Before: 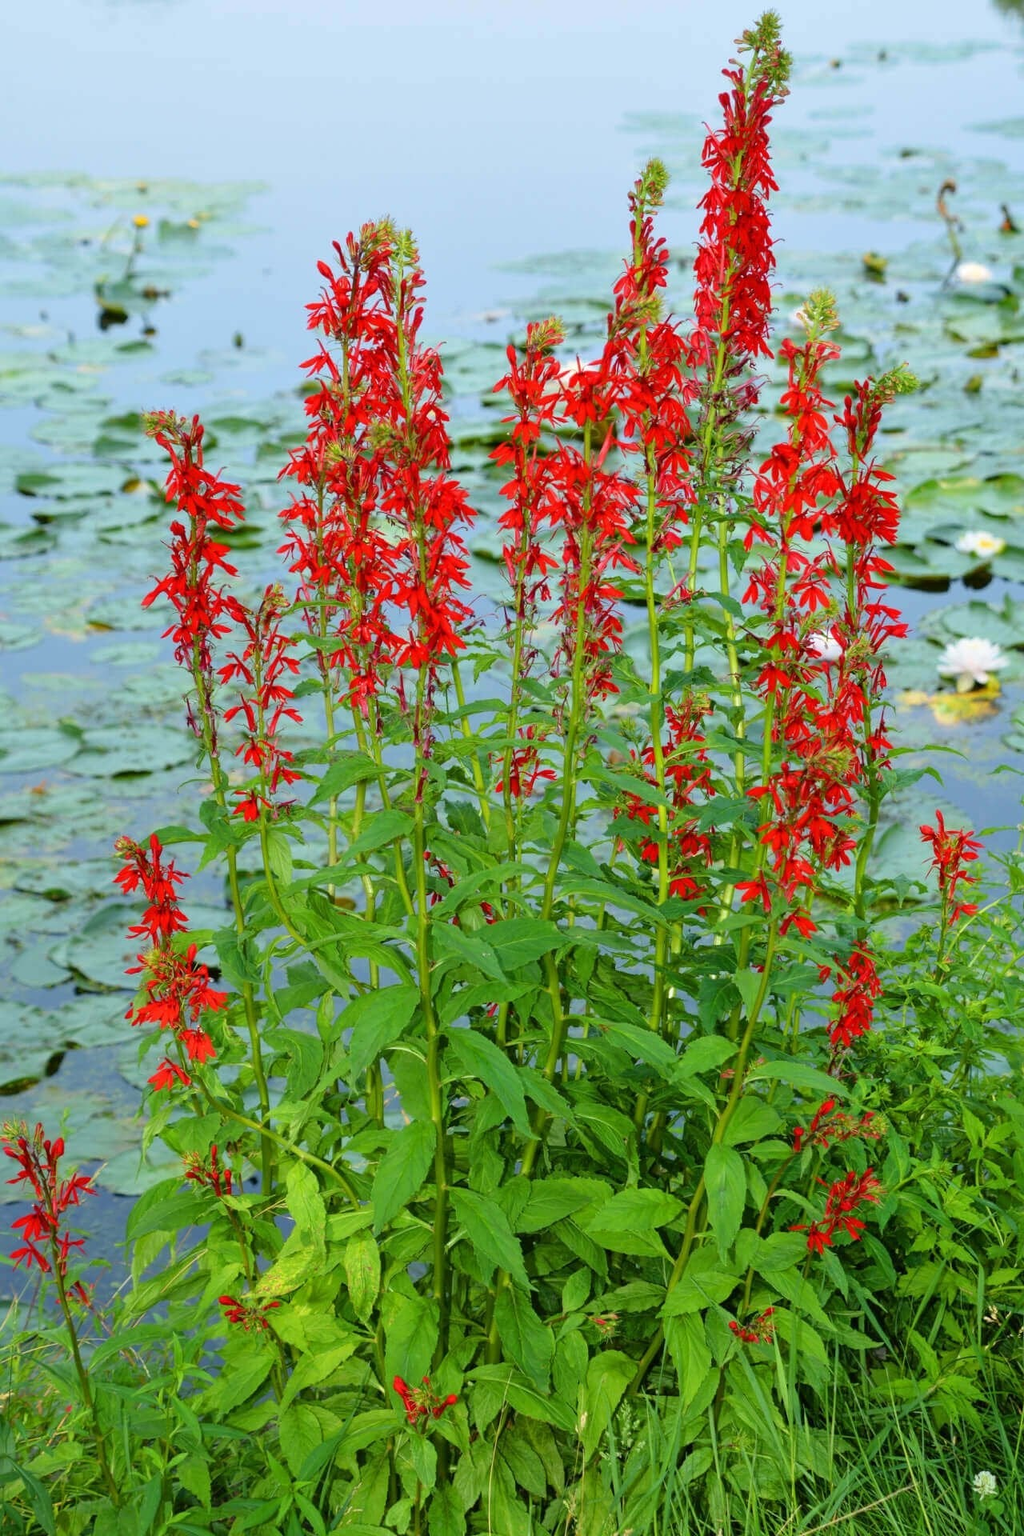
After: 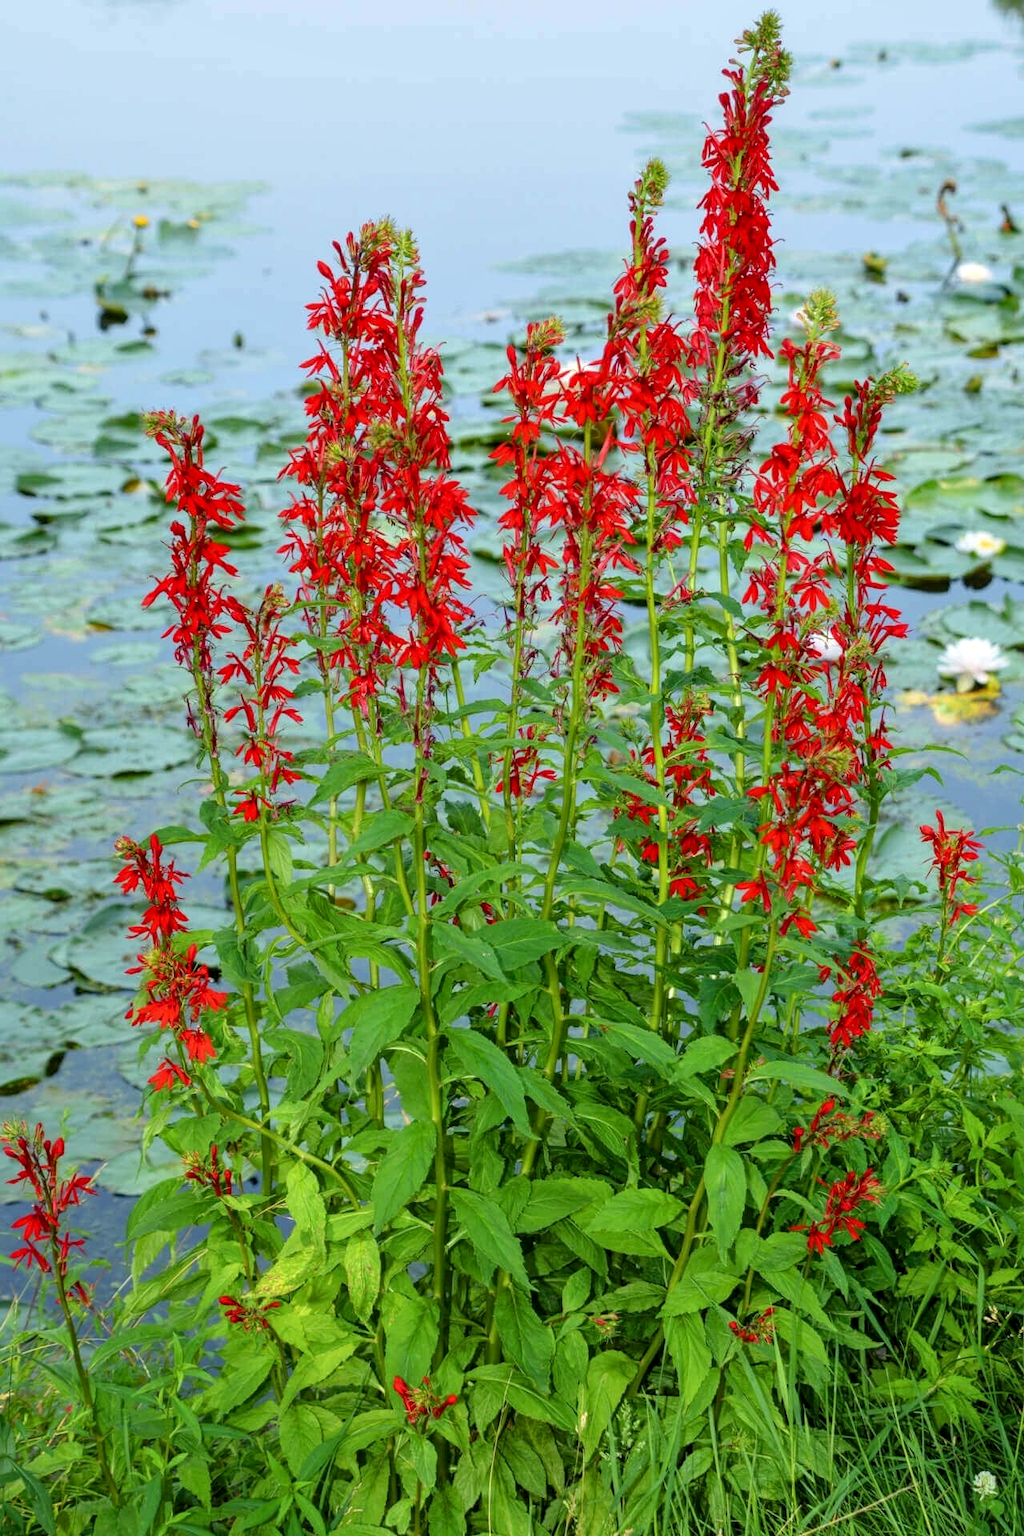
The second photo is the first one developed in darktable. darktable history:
local contrast: on, module defaults
tone equalizer: edges refinement/feathering 500, mask exposure compensation -1.57 EV, preserve details no
